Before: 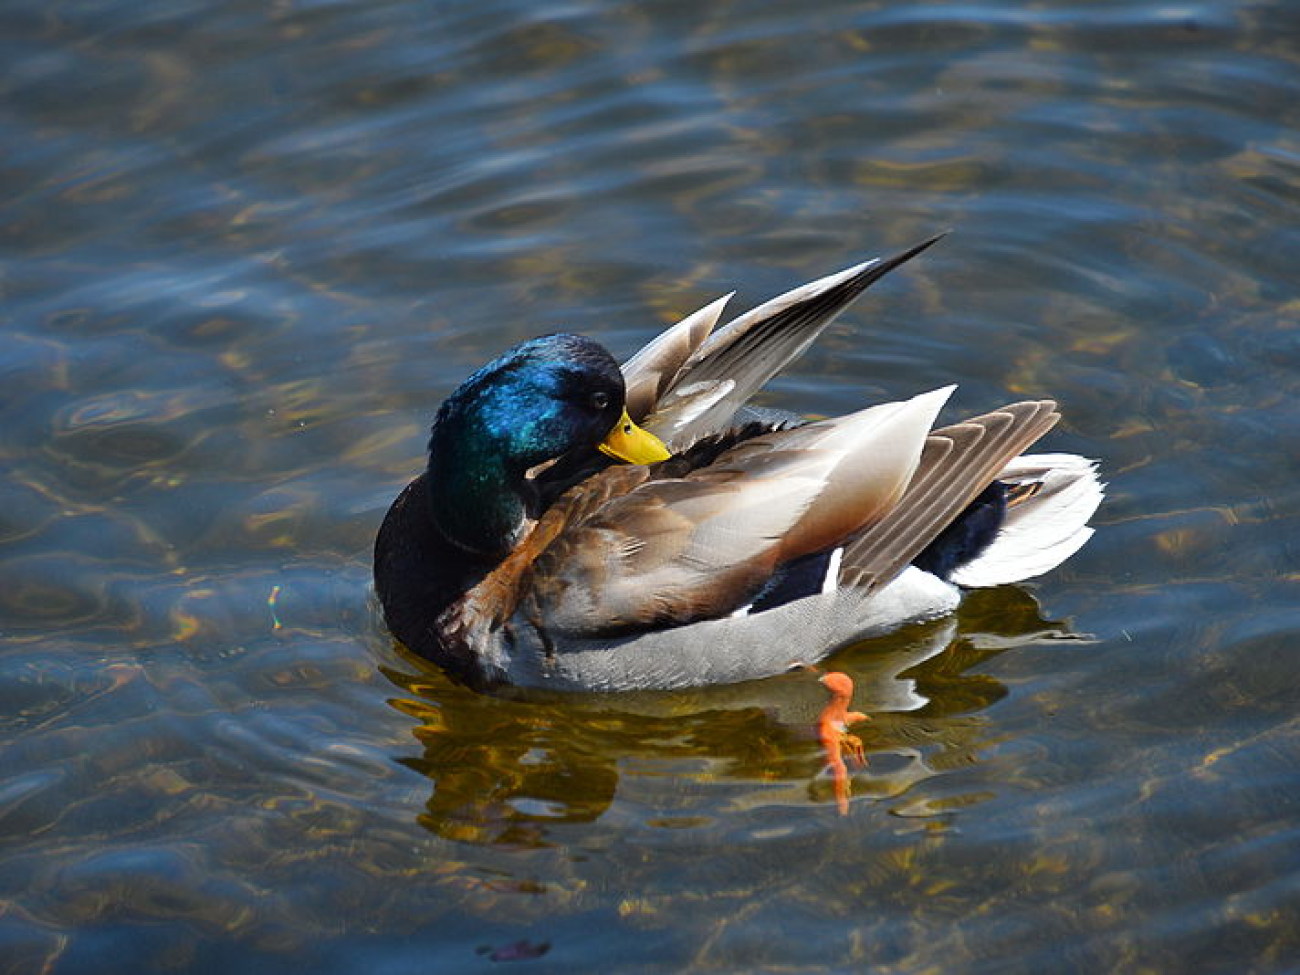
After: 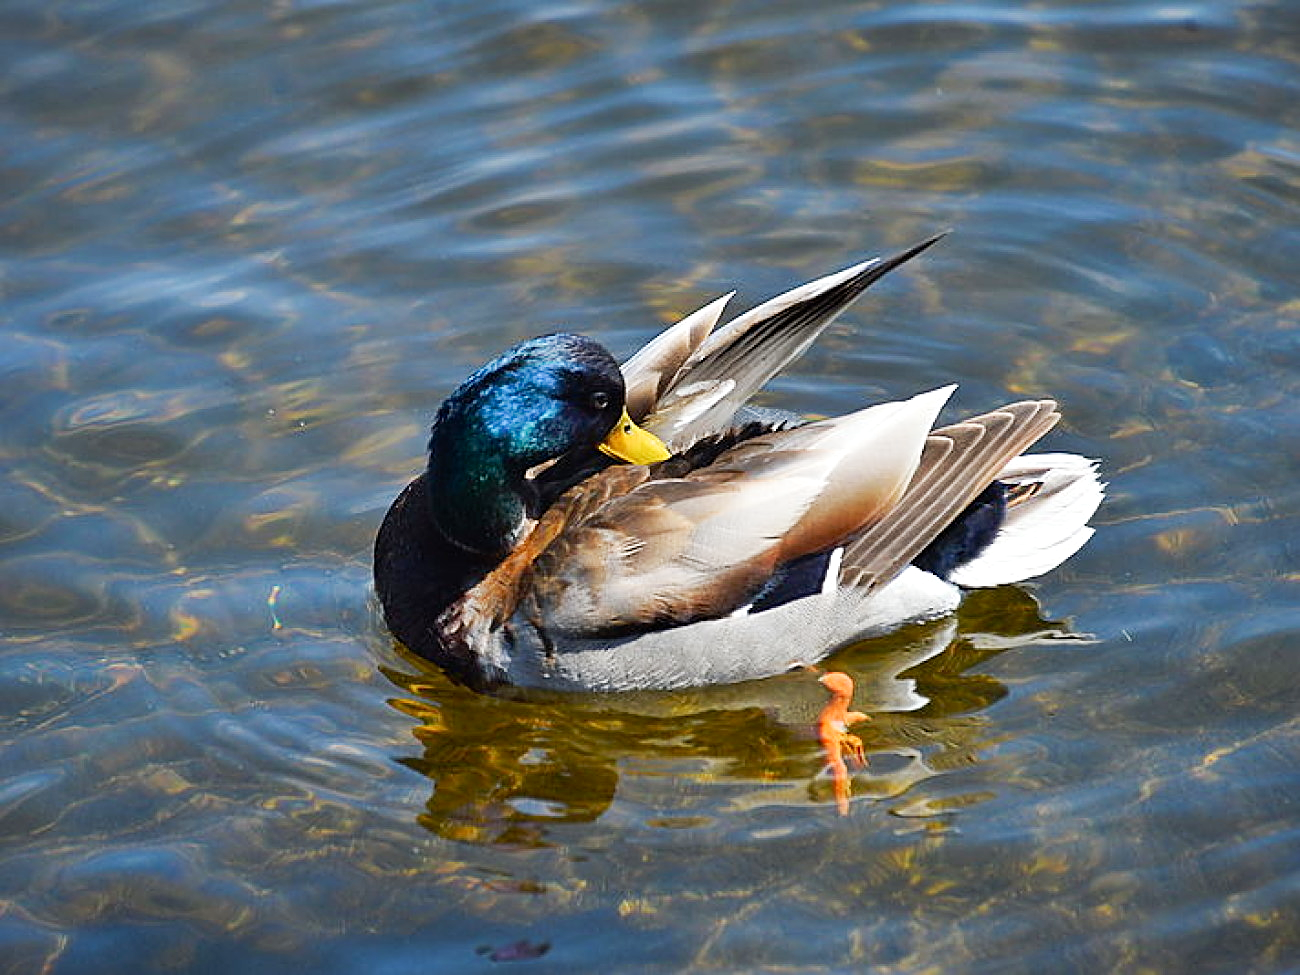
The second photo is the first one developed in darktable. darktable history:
sharpen: on, module defaults
tone curve: curves: ch0 [(0, 0) (0.004, 0.001) (0.133, 0.16) (0.325, 0.399) (0.475, 0.588) (0.832, 0.903) (1, 1)], preserve colors none
exposure: black level correction -0.001, exposure 0.08 EV, compensate highlight preservation false
